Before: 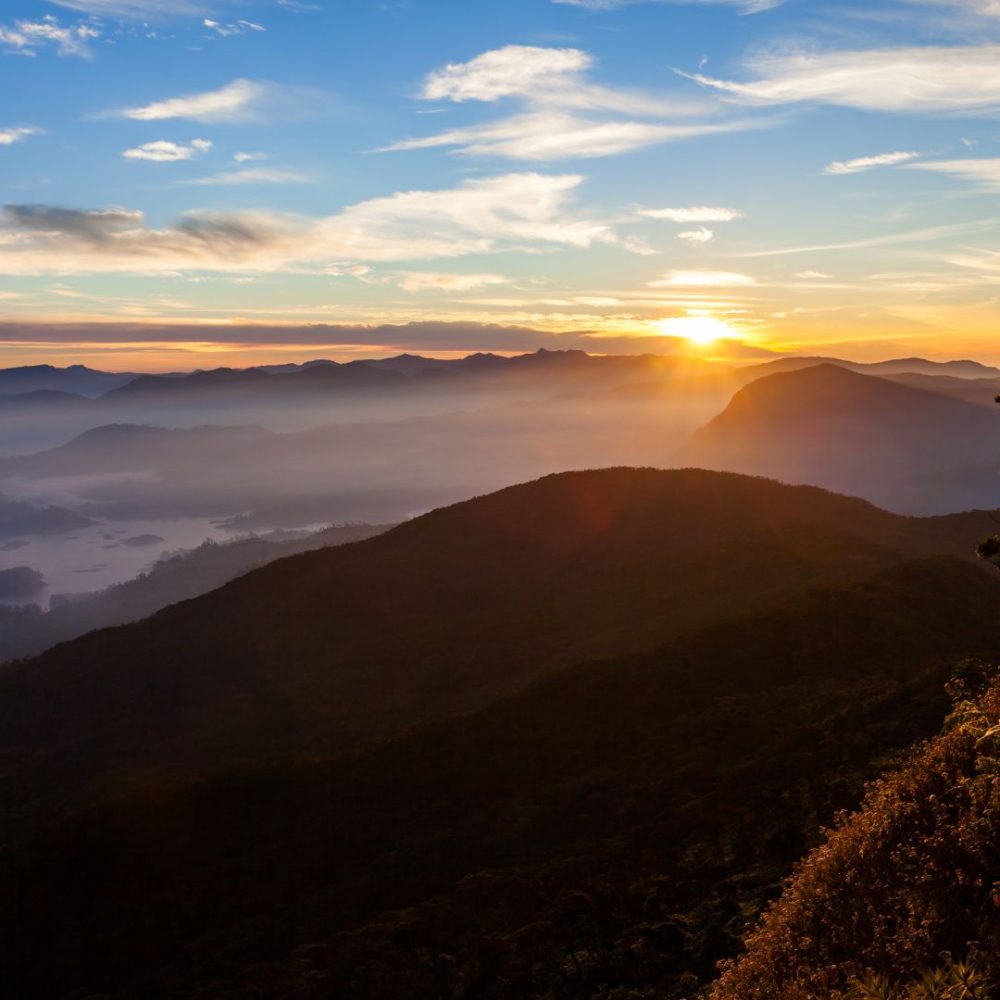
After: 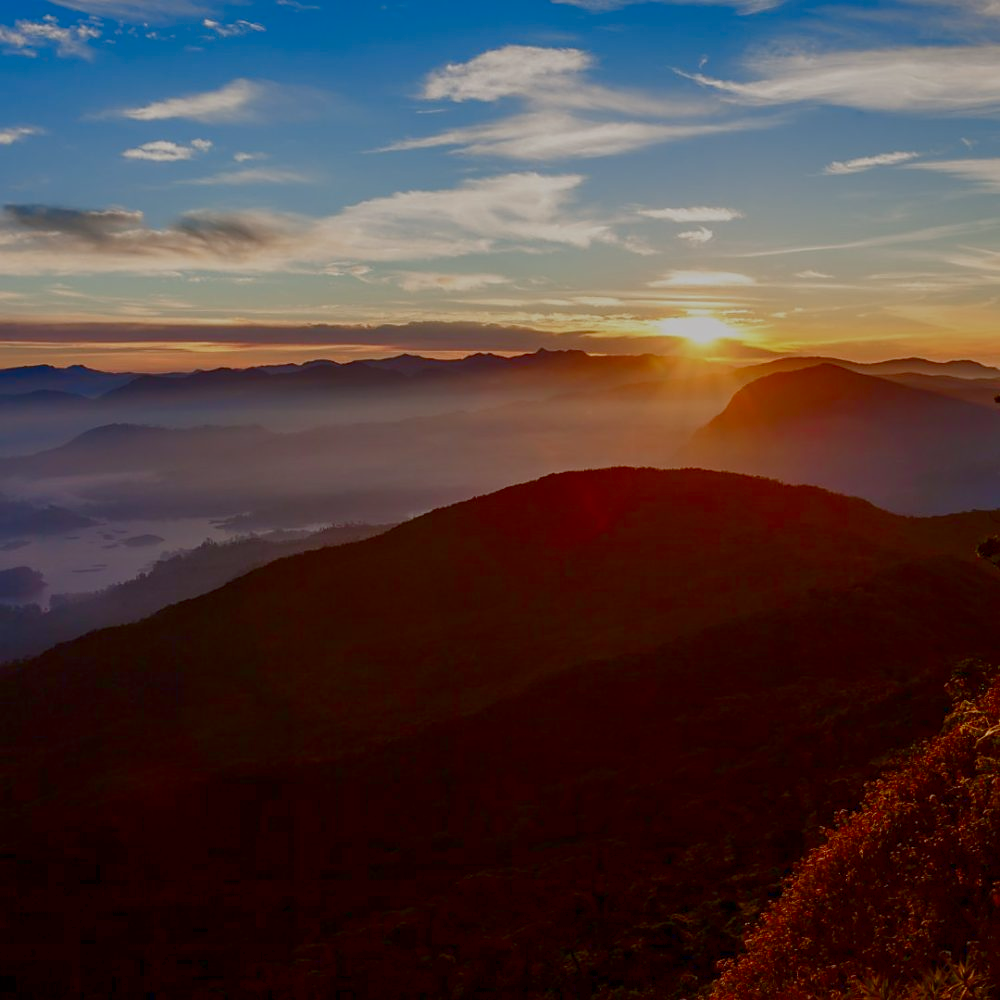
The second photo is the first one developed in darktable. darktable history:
local contrast: on, module defaults
color balance rgb: shadows lift › chroma 1%, shadows lift › hue 113°, highlights gain › chroma 0.2%, highlights gain › hue 333°, perceptual saturation grading › global saturation 20%, perceptual saturation grading › highlights -50%, perceptual saturation grading › shadows 25%, contrast -30%
contrast brightness saturation: brightness -0.25, saturation 0.2
sharpen: radius 1.864, amount 0.398, threshold 1.271
